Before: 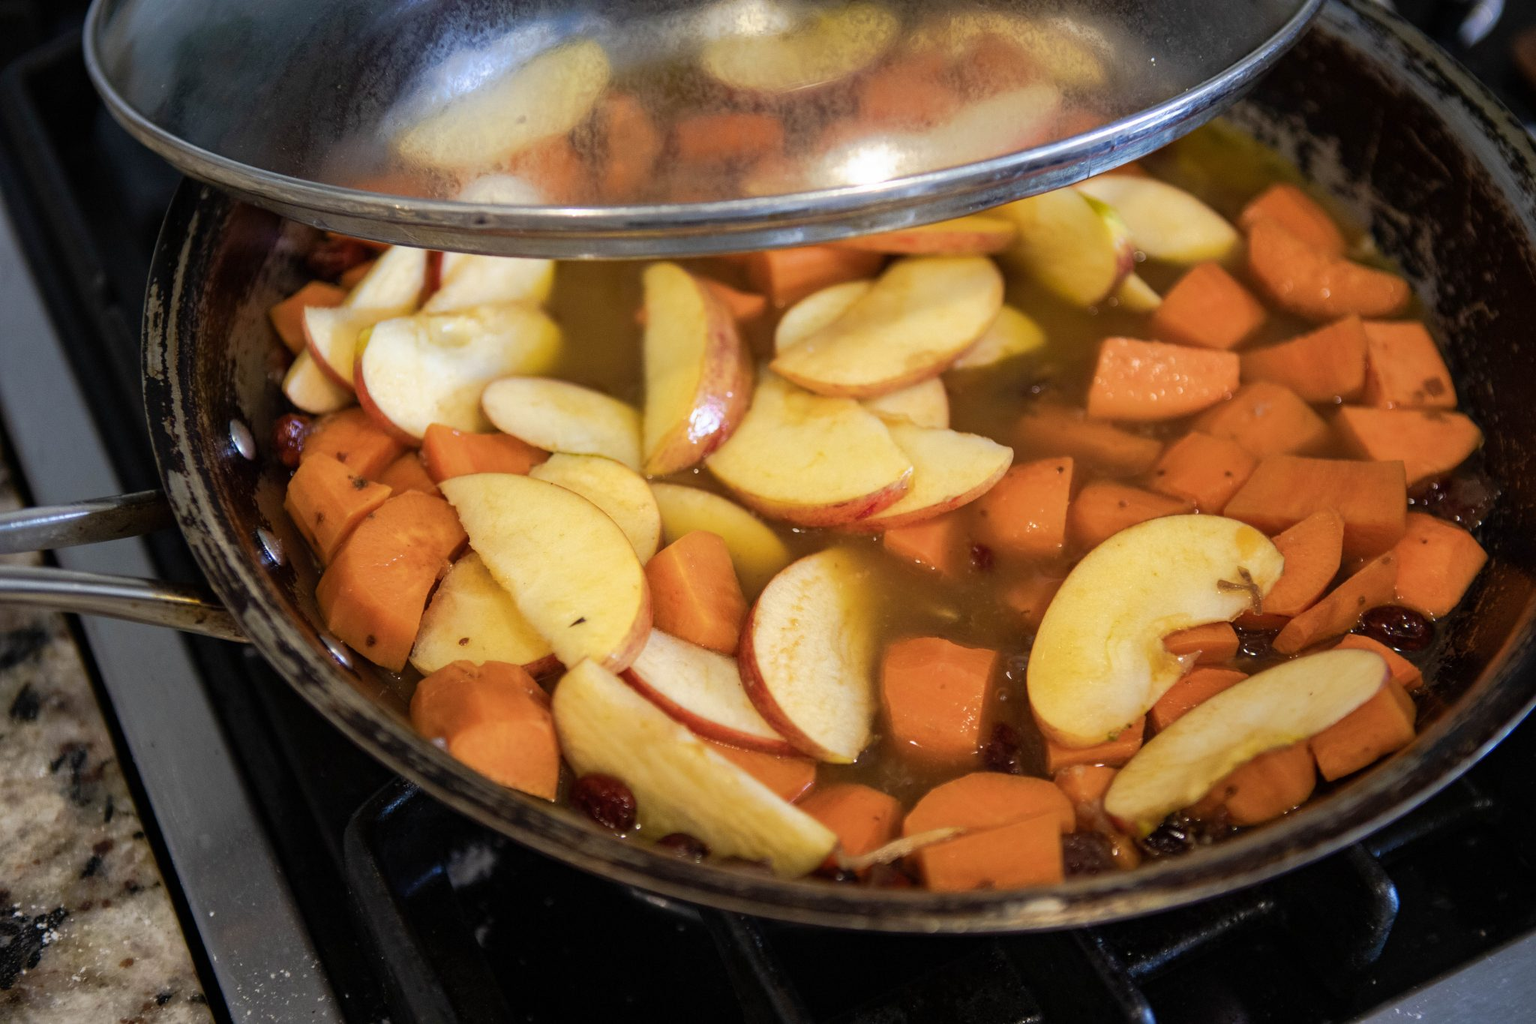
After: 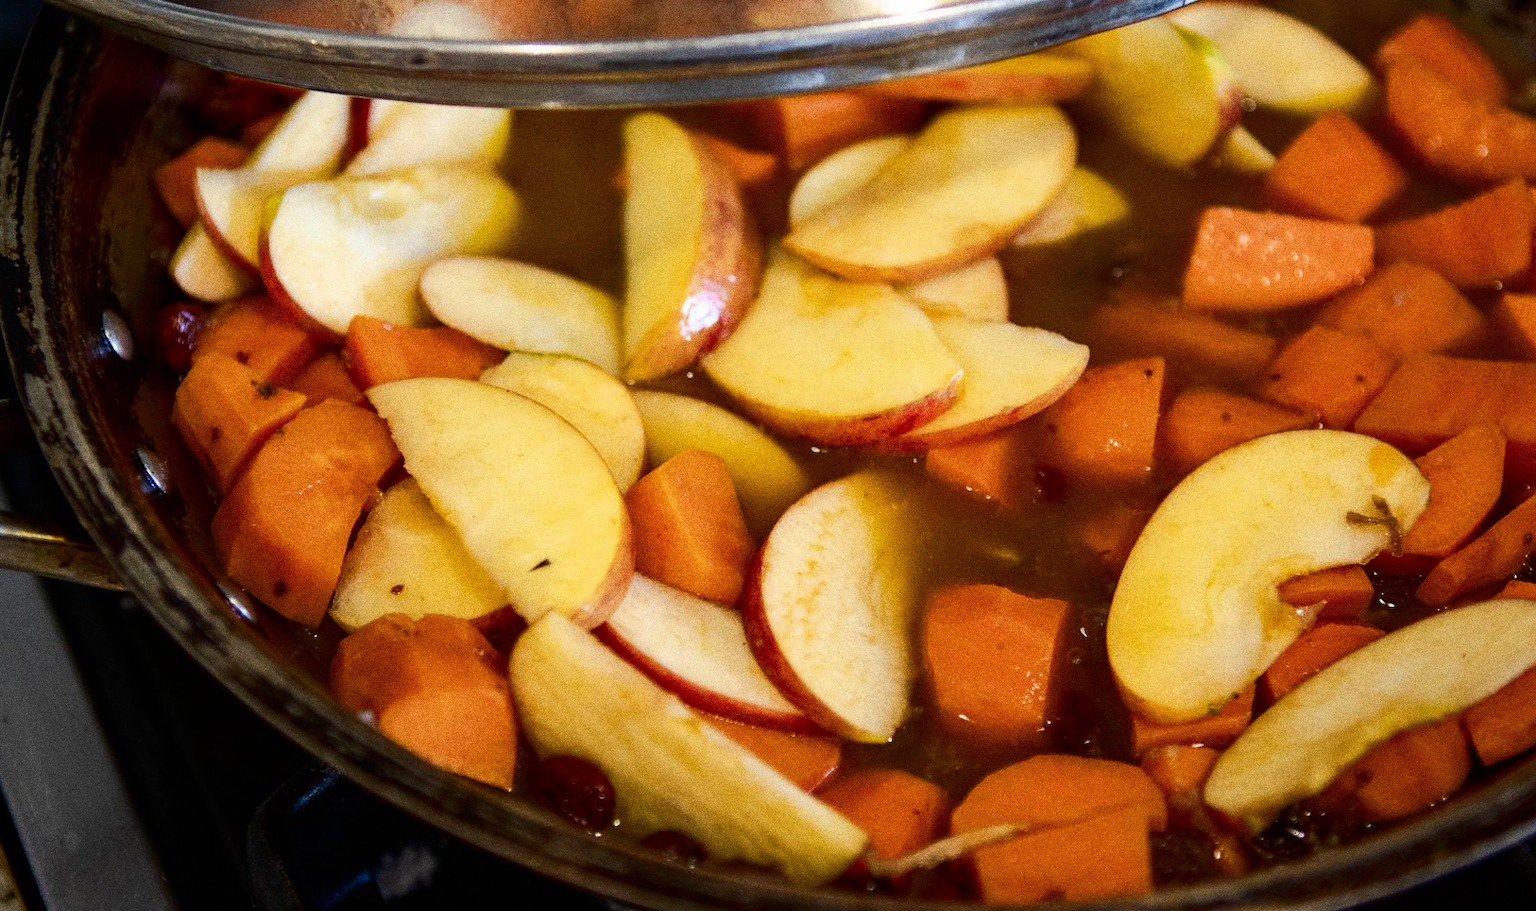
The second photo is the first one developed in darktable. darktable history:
contrast brightness saturation: contrast 0.19, brightness -0.11, saturation 0.21
crop: left 9.712%, top 16.928%, right 10.845%, bottom 12.332%
grain: coarseness 0.09 ISO, strength 40%
